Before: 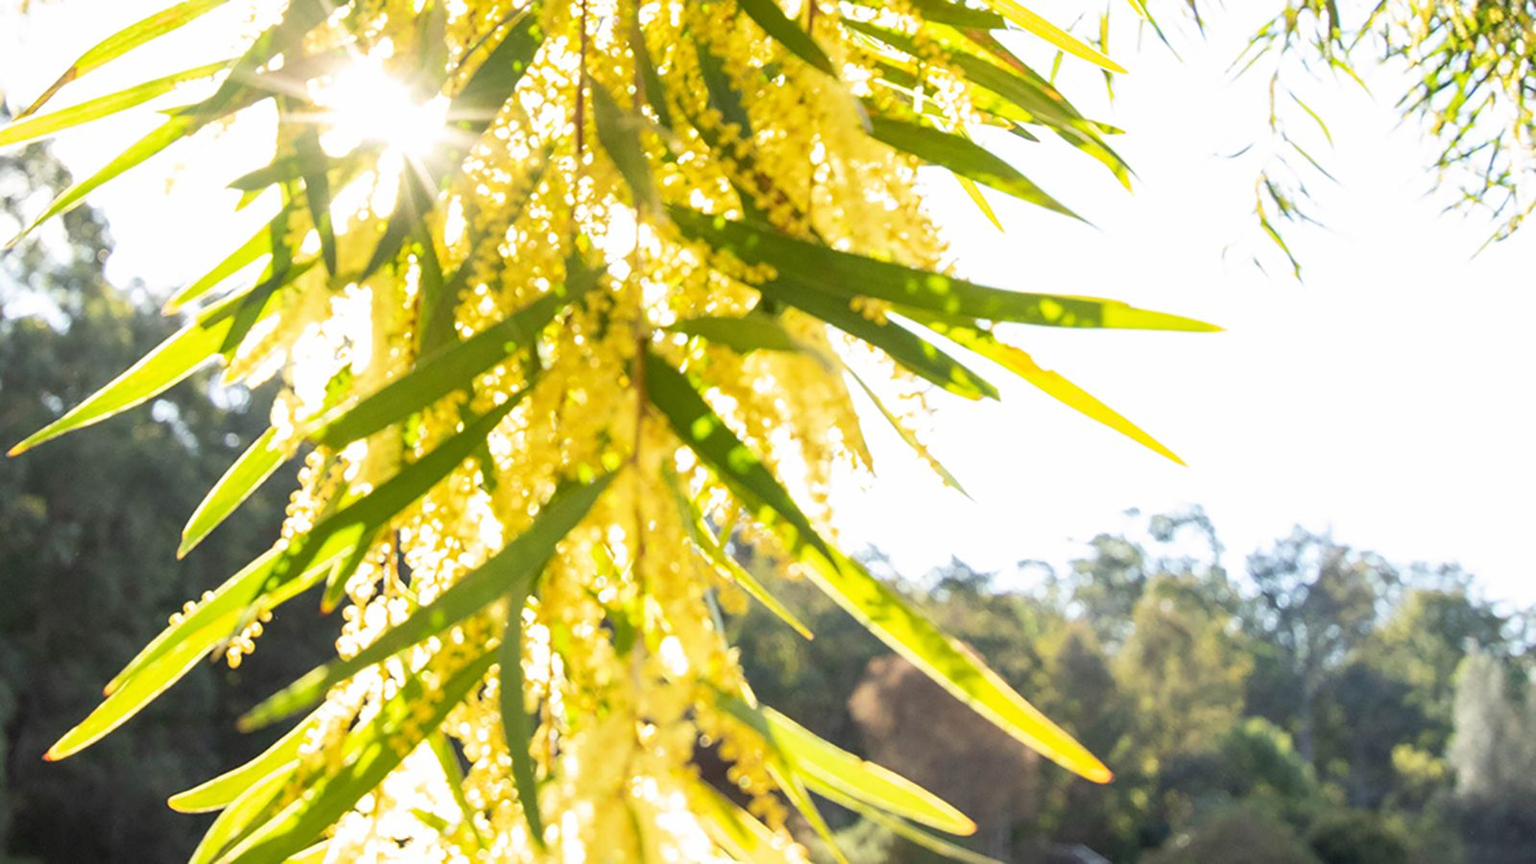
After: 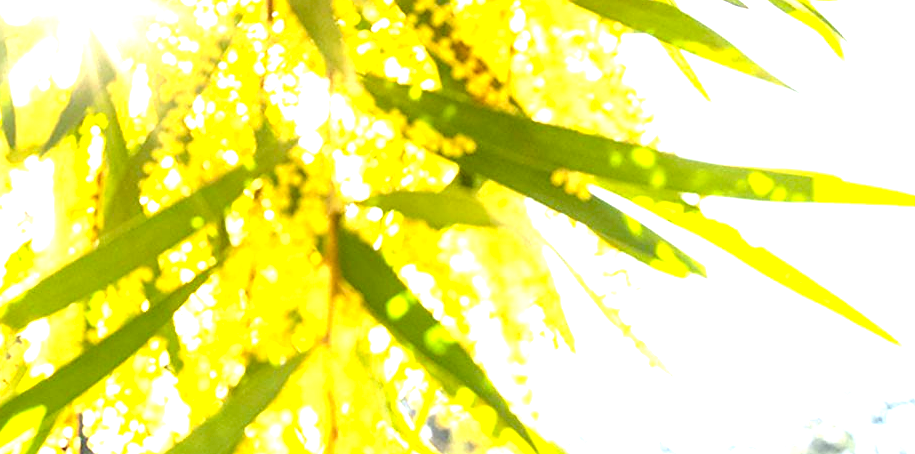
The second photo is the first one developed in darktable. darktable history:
exposure: black level correction 0.011, exposure 1.088 EV, compensate exposure bias true, compensate highlight preservation false
crop: left 20.932%, top 15.471%, right 21.848%, bottom 34.081%
sharpen: radius 1
rgb levels: preserve colors max RGB
tone equalizer: on, module defaults
